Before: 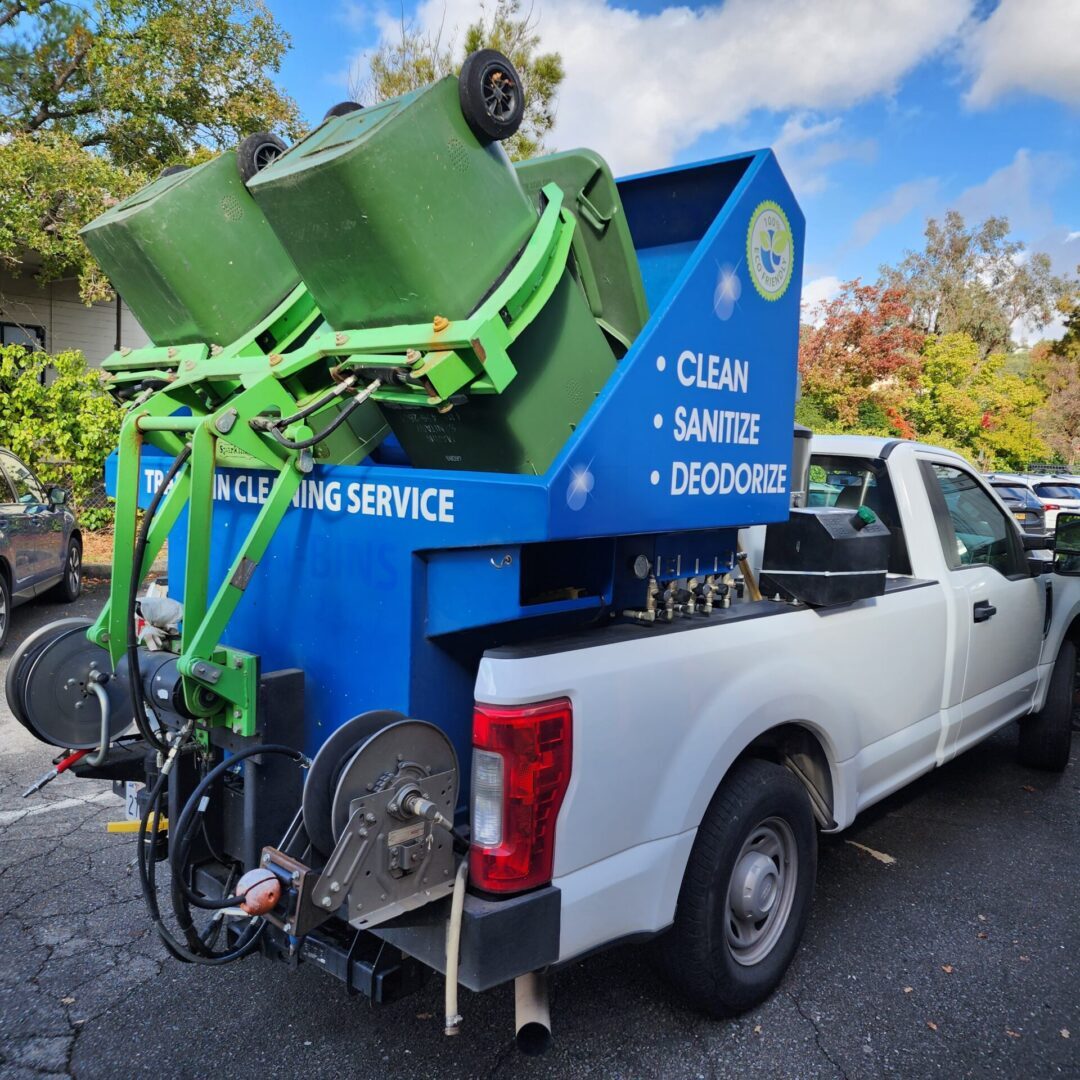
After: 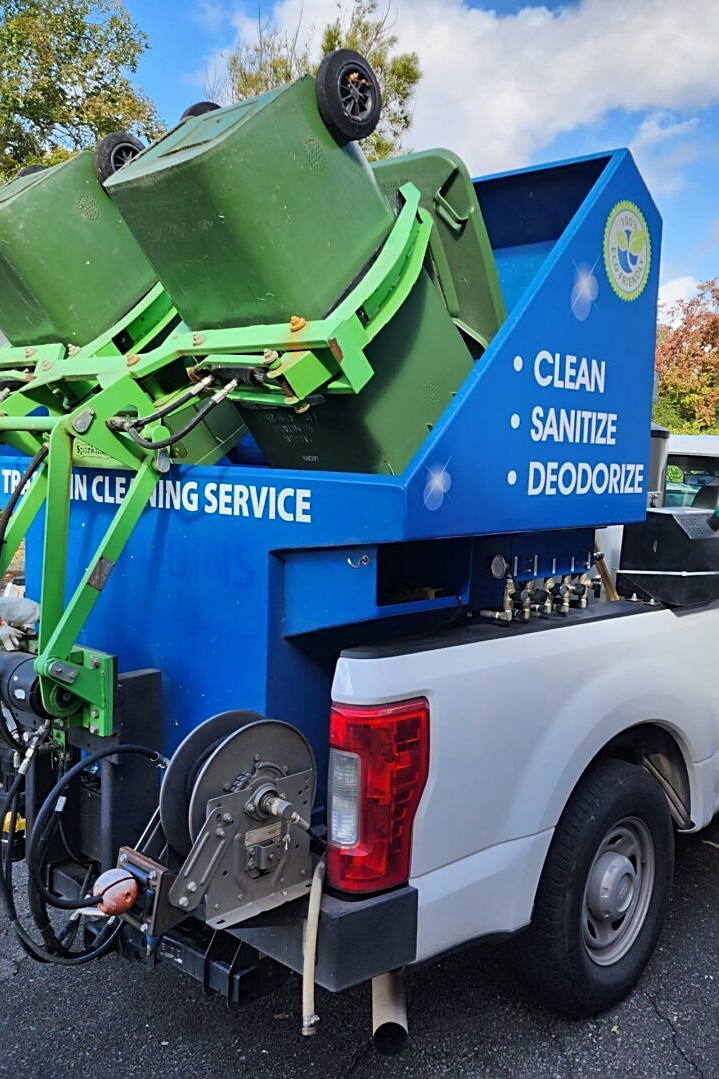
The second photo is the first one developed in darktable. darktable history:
sharpen: on, module defaults
crop and rotate: left 13.342%, right 19.991%
tone equalizer: on, module defaults
